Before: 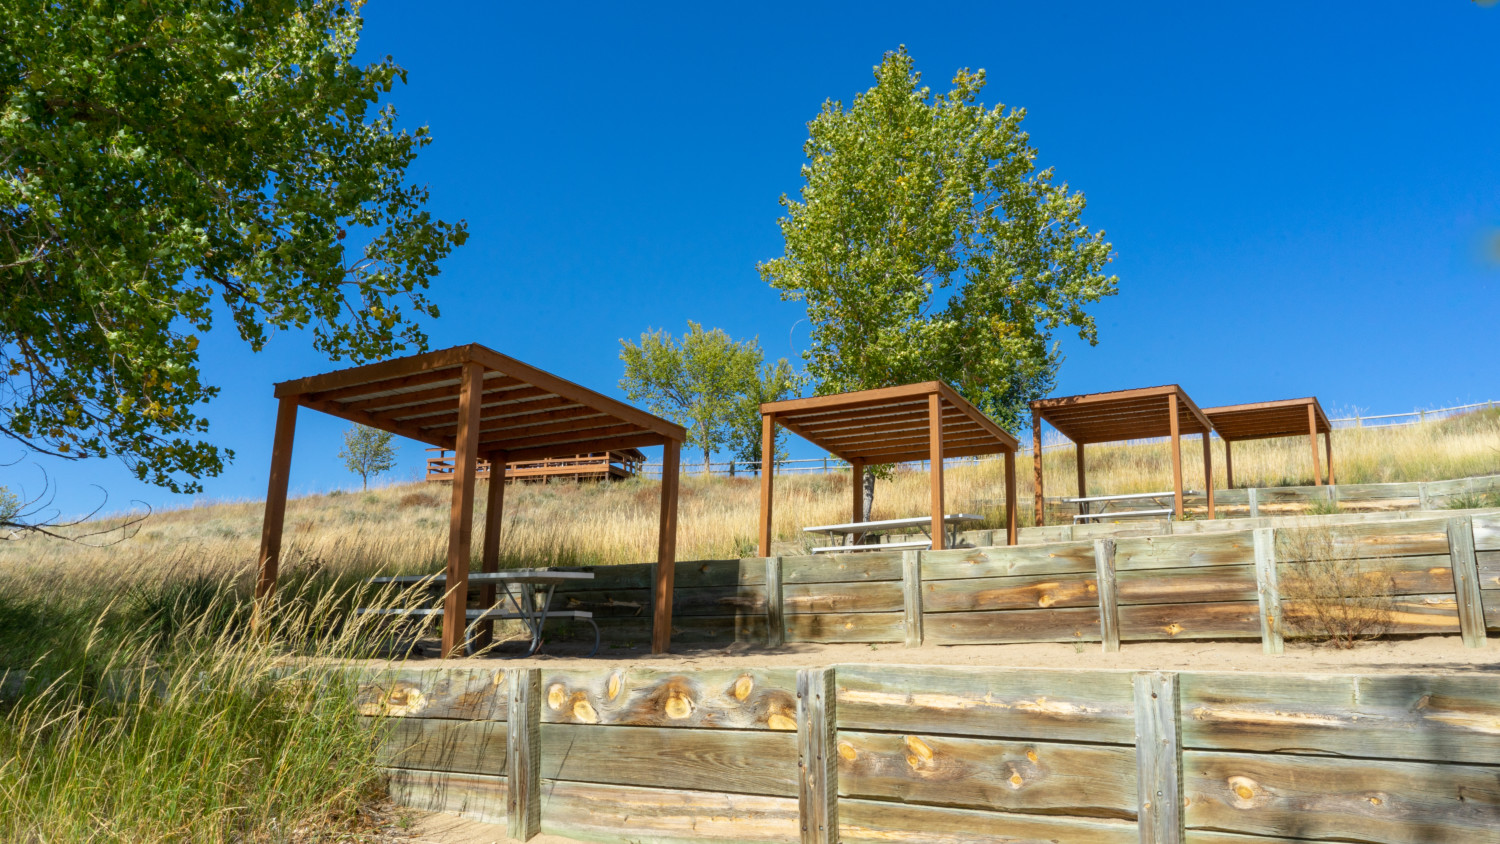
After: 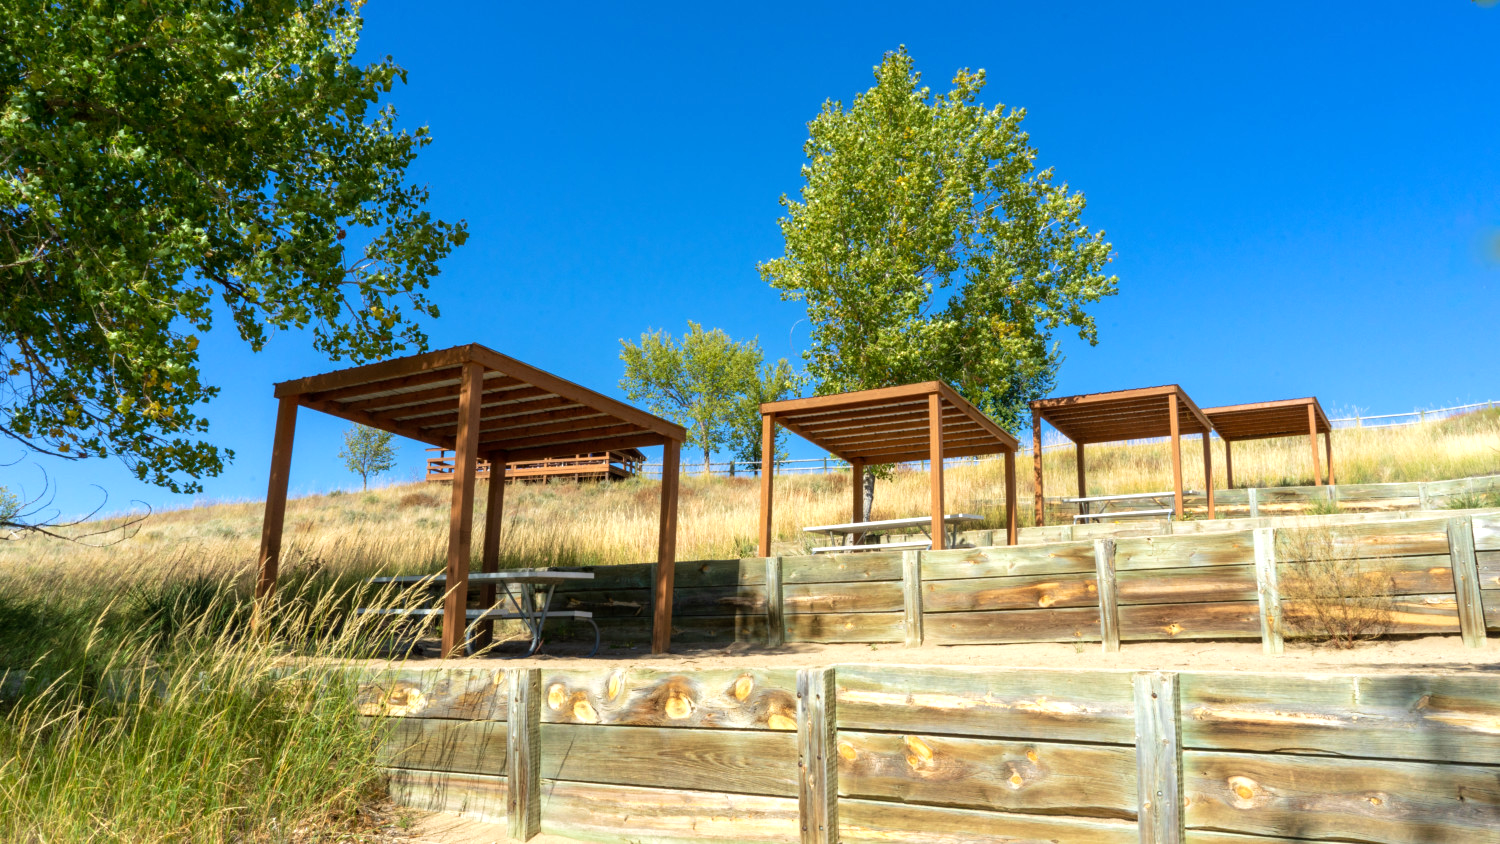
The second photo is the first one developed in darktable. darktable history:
velvia: on, module defaults
tone equalizer: -8 EV -0.419 EV, -7 EV -0.425 EV, -6 EV -0.366 EV, -5 EV -0.23 EV, -3 EV 0.229 EV, -2 EV 0.336 EV, -1 EV 0.379 EV, +0 EV 0.392 EV
